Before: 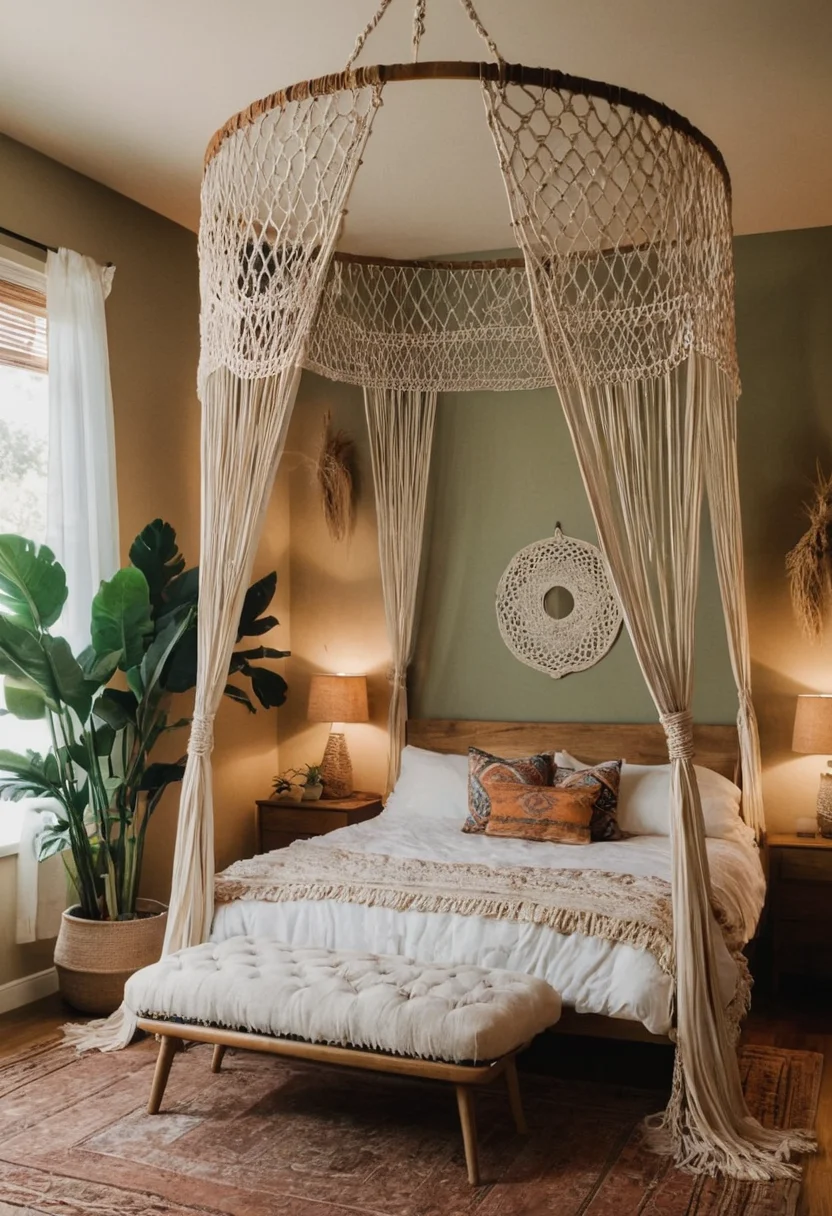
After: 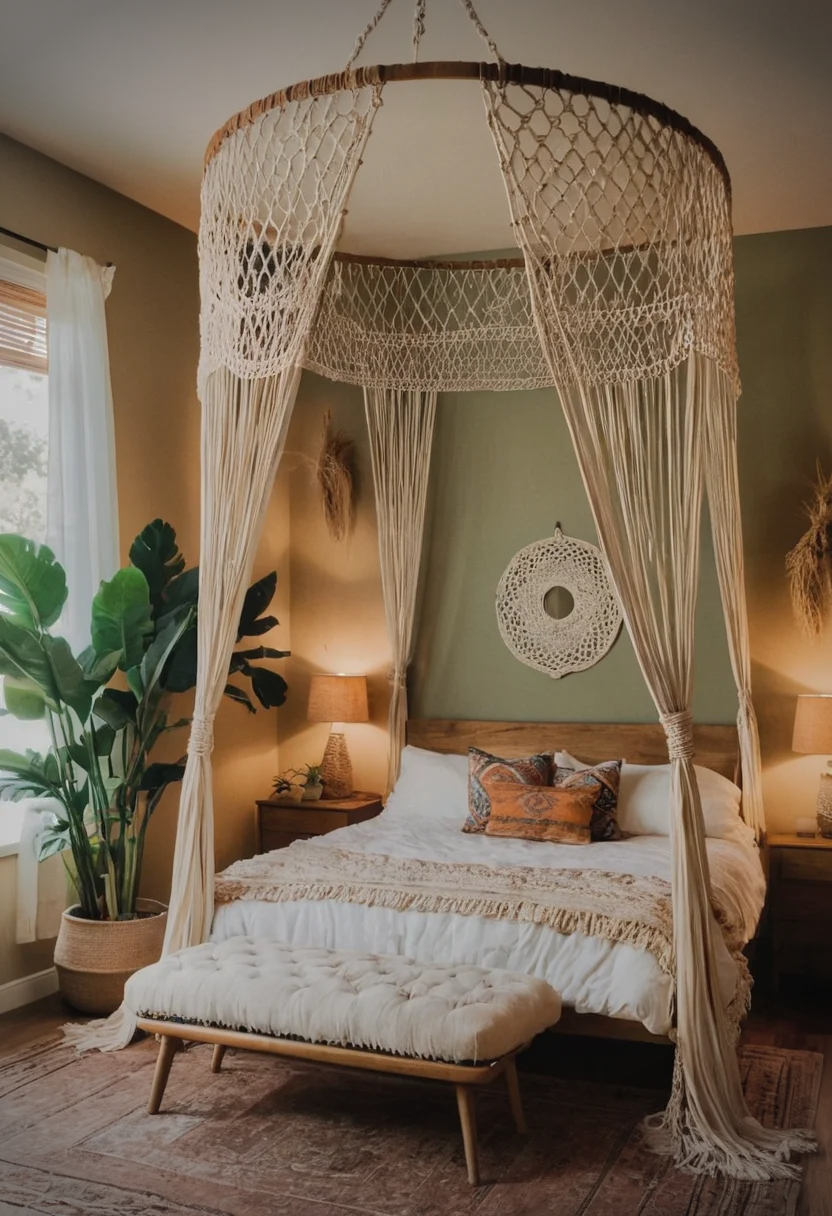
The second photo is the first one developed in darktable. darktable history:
shadows and highlights: shadows 38.43, highlights -74.54
vignetting: fall-off radius 31.48%, brightness -0.472
color correction: saturation 0.99
